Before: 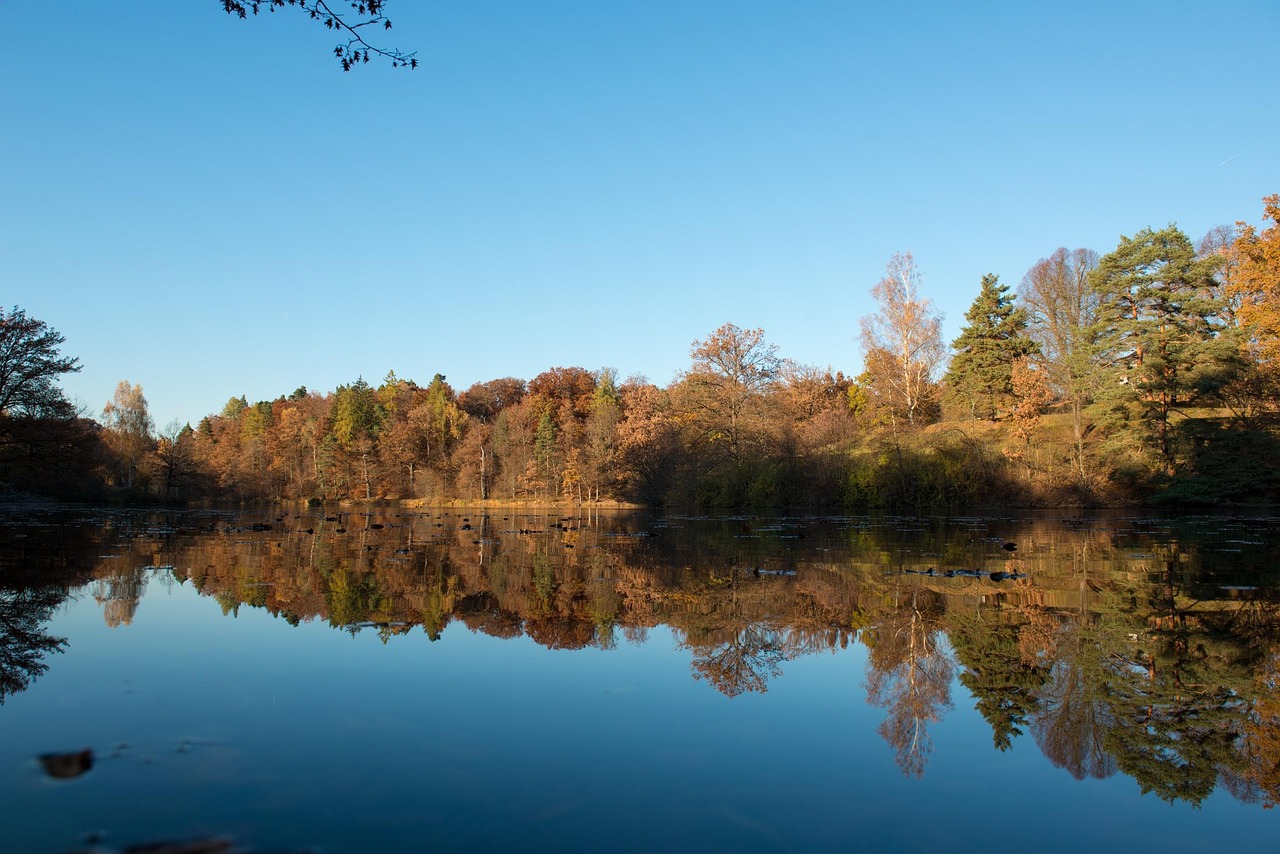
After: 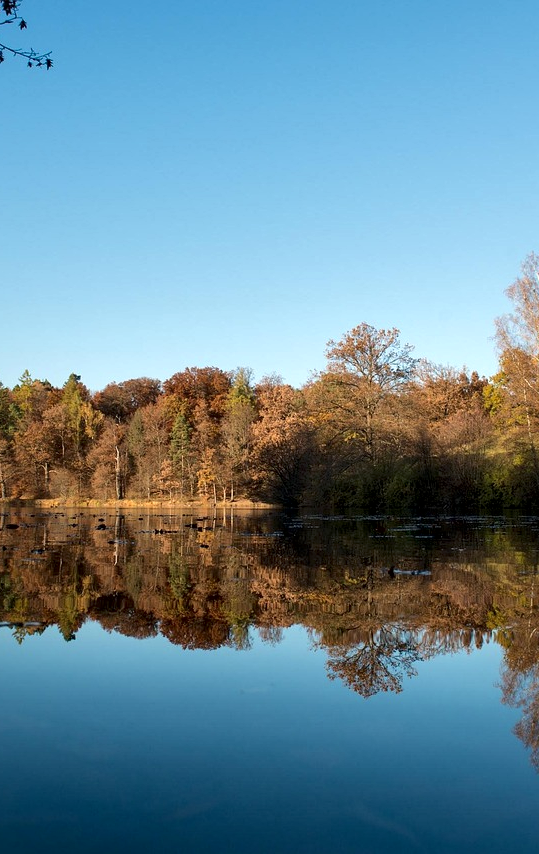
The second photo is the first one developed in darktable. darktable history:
crop: left 28.583%, right 29.231%
local contrast: mode bilateral grid, contrast 50, coarseness 50, detail 150%, midtone range 0.2
